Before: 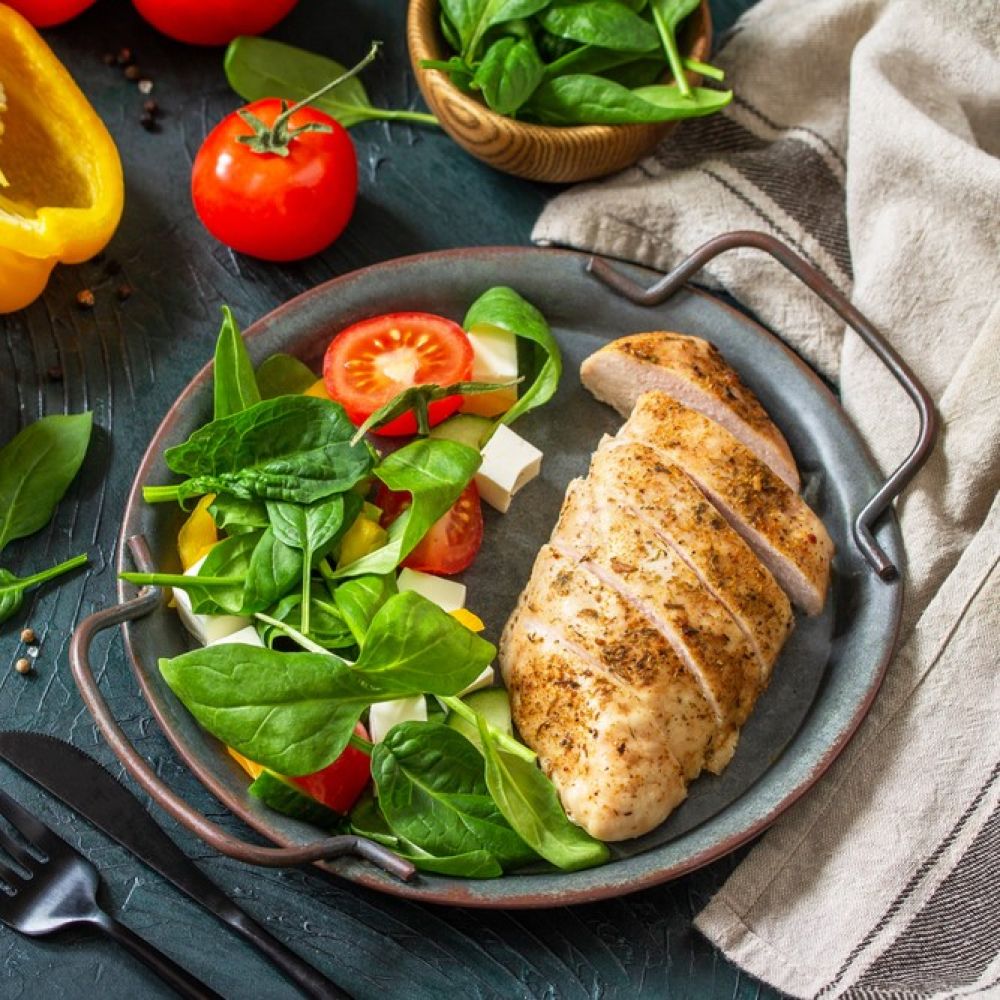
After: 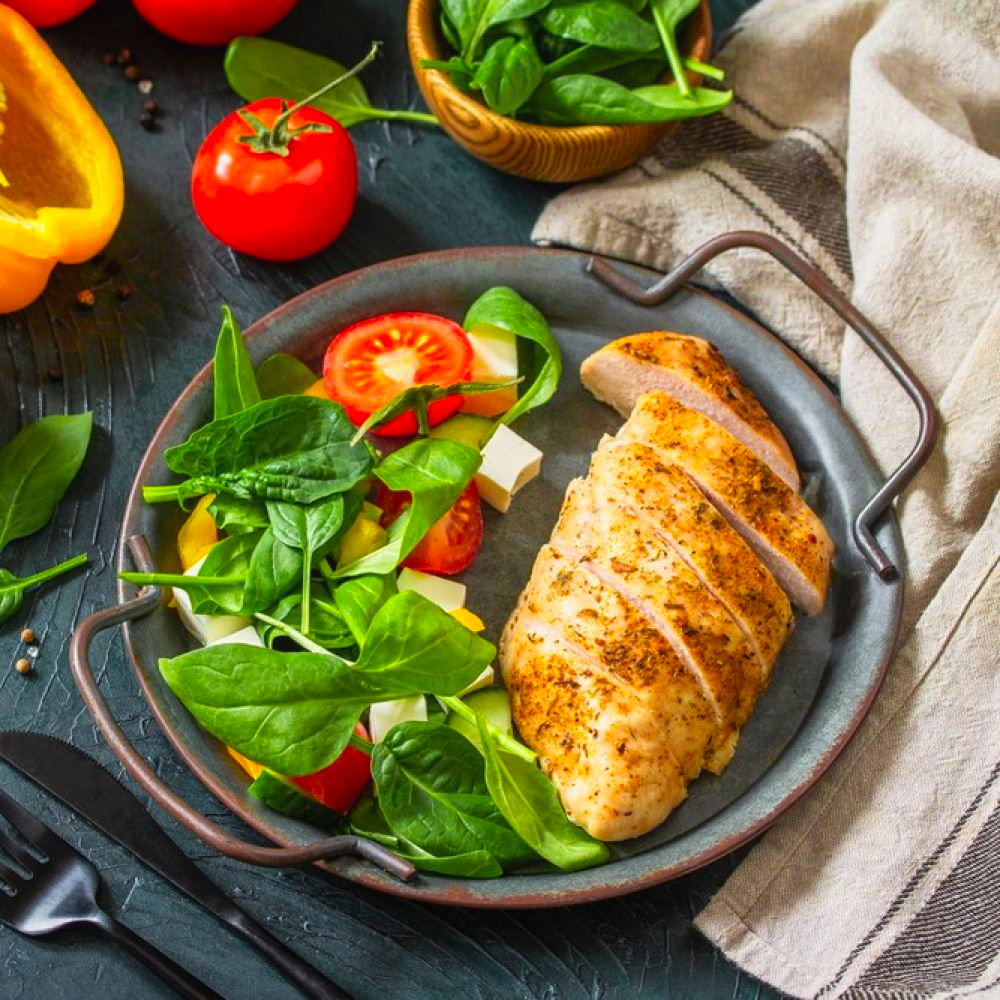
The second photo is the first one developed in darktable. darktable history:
color zones: curves: ch0 [(0.224, 0.526) (0.75, 0.5)]; ch1 [(0.055, 0.526) (0.224, 0.761) (0.377, 0.526) (0.75, 0.5)]
contrast equalizer: y [[0.439, 0.44, 0.442, 0.457, 0.493, 0.498], [0.5 ×6], [0.5 ×6], [0 ×6], [0 ×6]], mix 0.296
